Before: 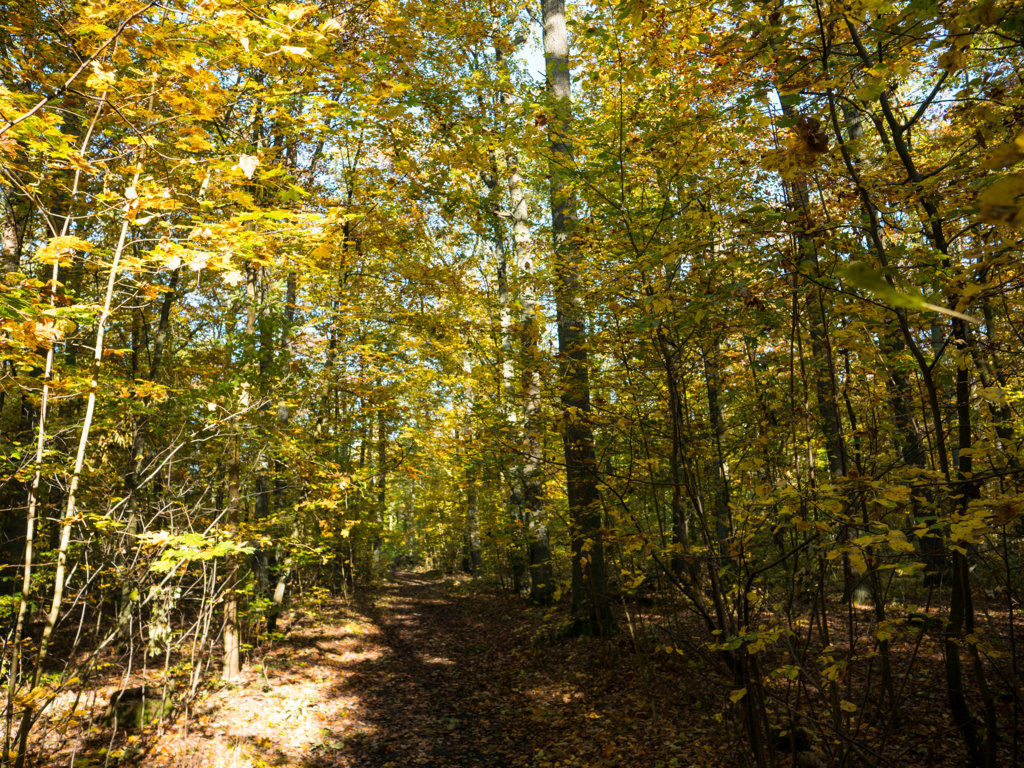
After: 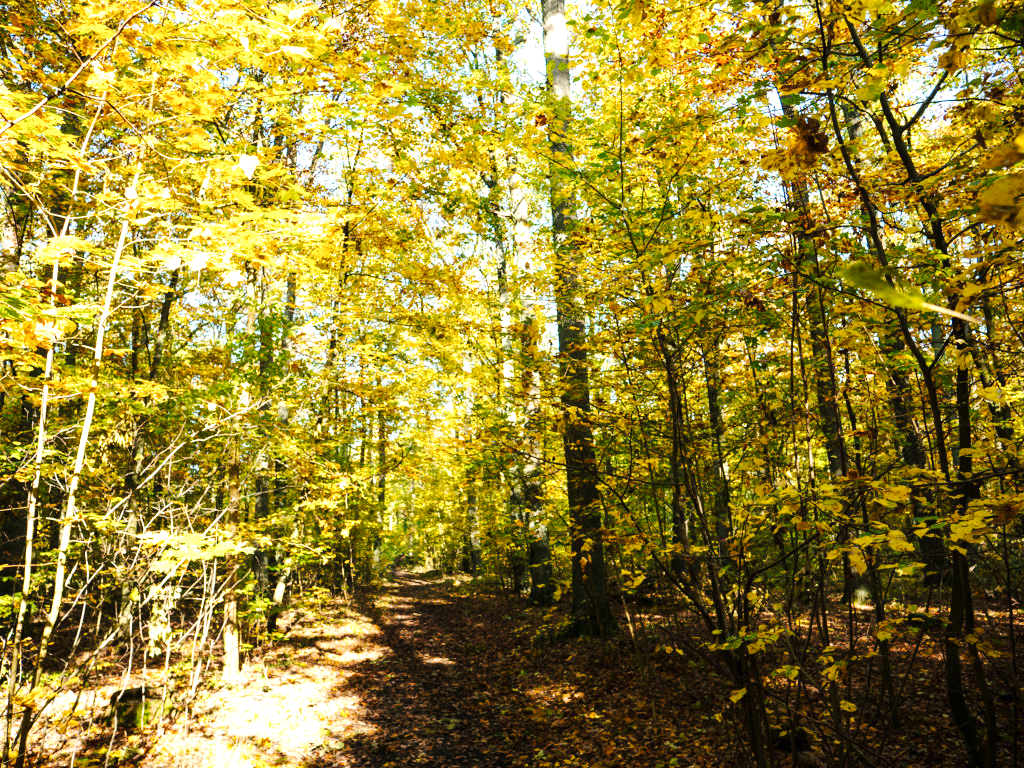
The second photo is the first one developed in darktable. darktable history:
tone curve: curves: ch0 [(0, 0) (0.003, 0.002) (0.011, 0.009) (0.025, 0.019) (0.044, 0.031) (0.069, 0.04) (0.1, 0.059) (0.136, 0.092) (0.177, 0.134) (0.224, 0.192) (0.277, 0.262) (0.335, 0.348) (0.399, 0.446) (0.468, 0.554) (0.543, 0.646) (0.623, 0.731) (0.709, 0.807) (0.801, 0.867) (0.898, 0.931) (1, 1)], preserve colors none
exposure: exposure 0.943 EV, compensate highlight preservation false
